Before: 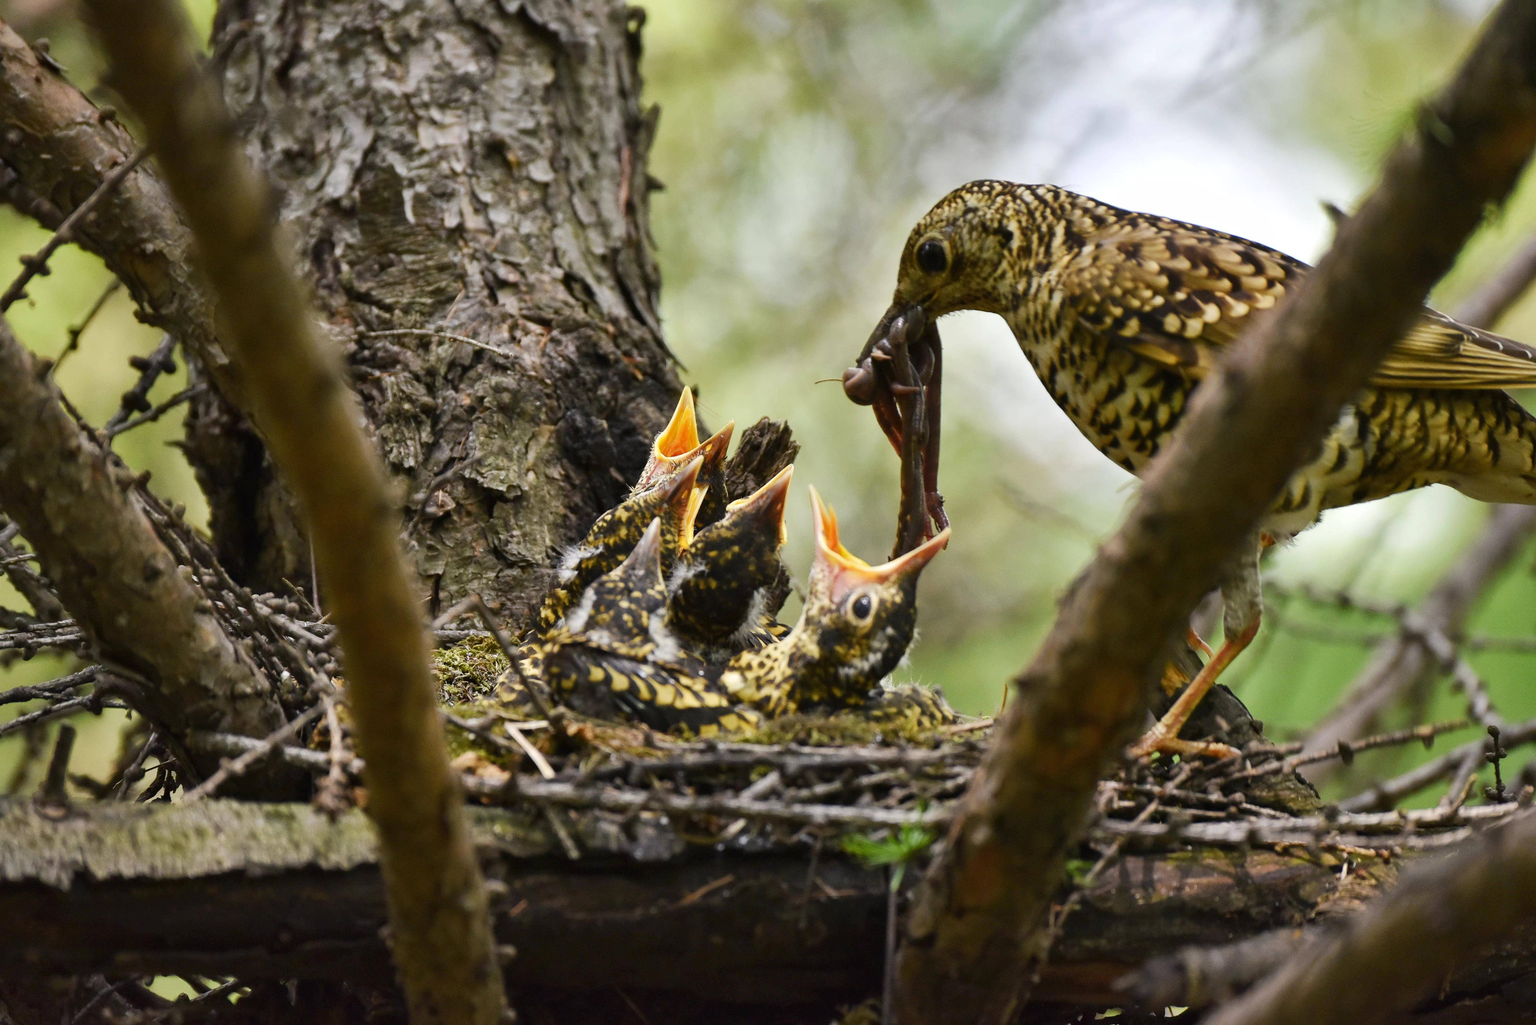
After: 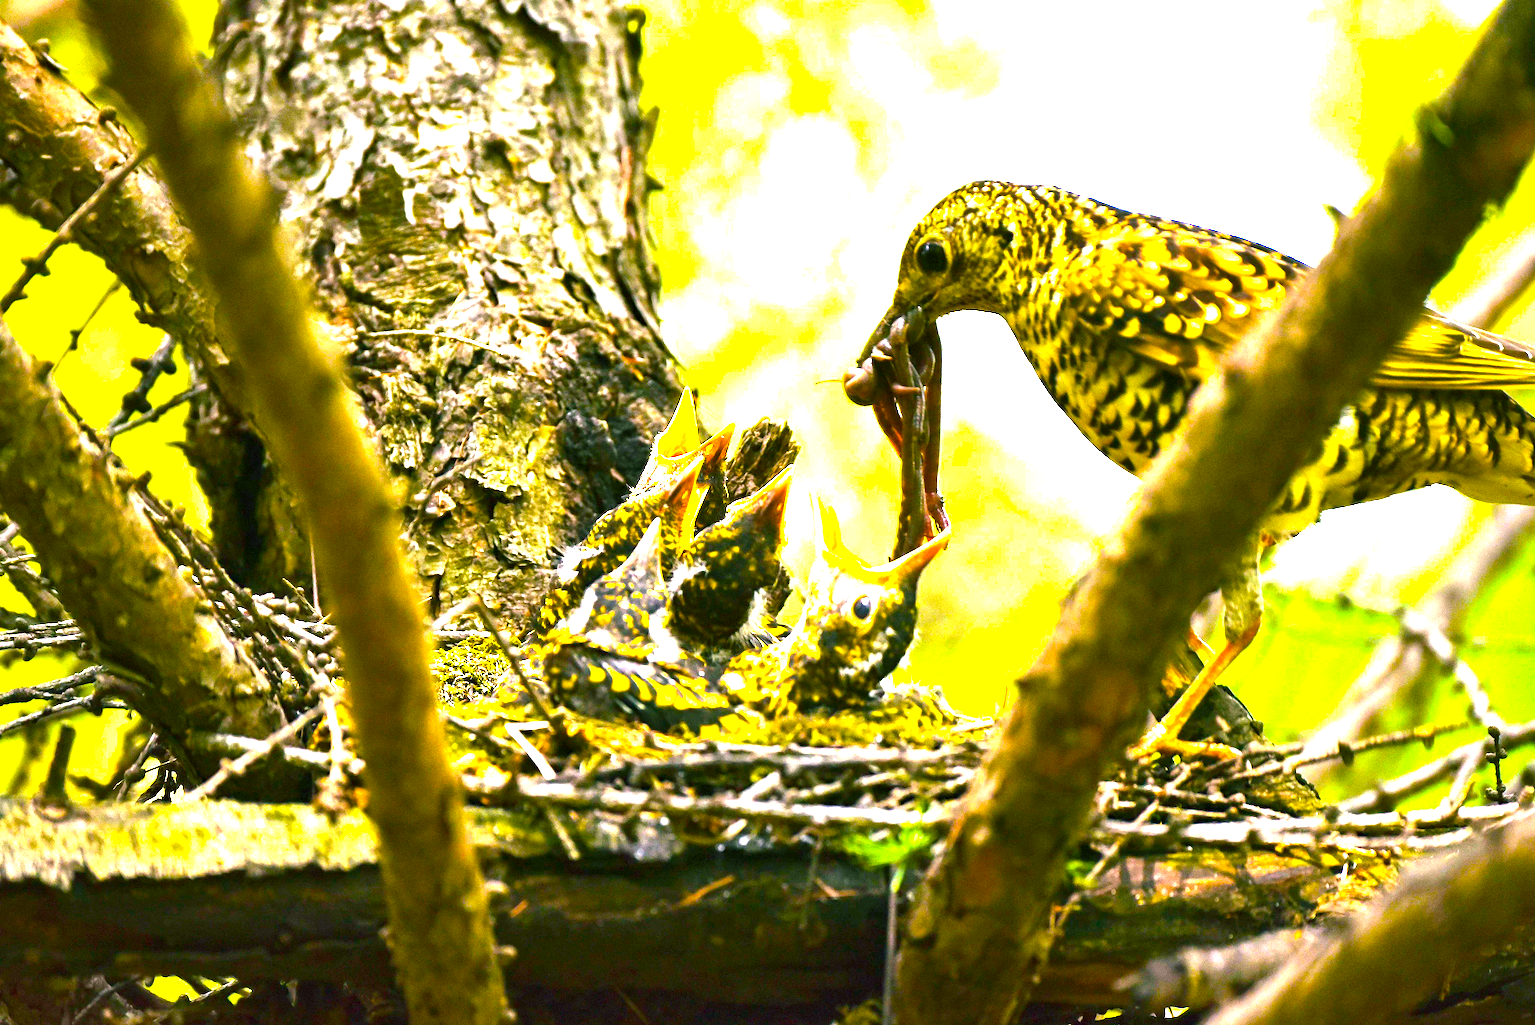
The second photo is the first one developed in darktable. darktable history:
haze removal: compatibility mode true, adaptive false
exposure: black level correction 0.001, exposure 1.801 EV, compensate highlight preservation false
color balance rgb: shadows lift › chroma 11.547%, shadows lift › hue 133.61°, perceptual saturation grading › global saturation 36.749%, perceptual saturation grading › shadows 34.951%, perceptual brilliance grading › global brilliance -5.089%, perceptual brilliance grading › highlights 25.051%, perceptual brilliance grading › mid-tones 7.193%, perceptual brilliance grading › shadows -4.591%, global vibrance 44.856%
